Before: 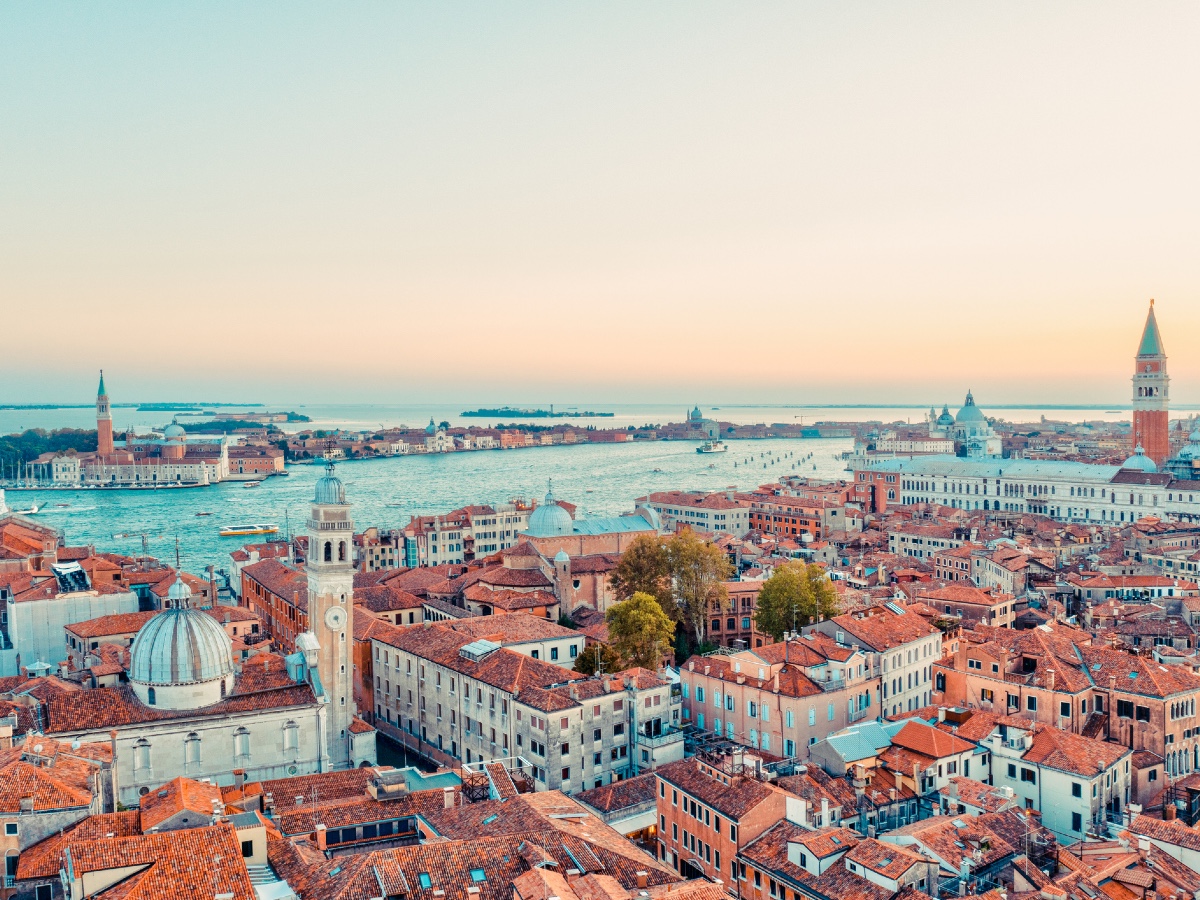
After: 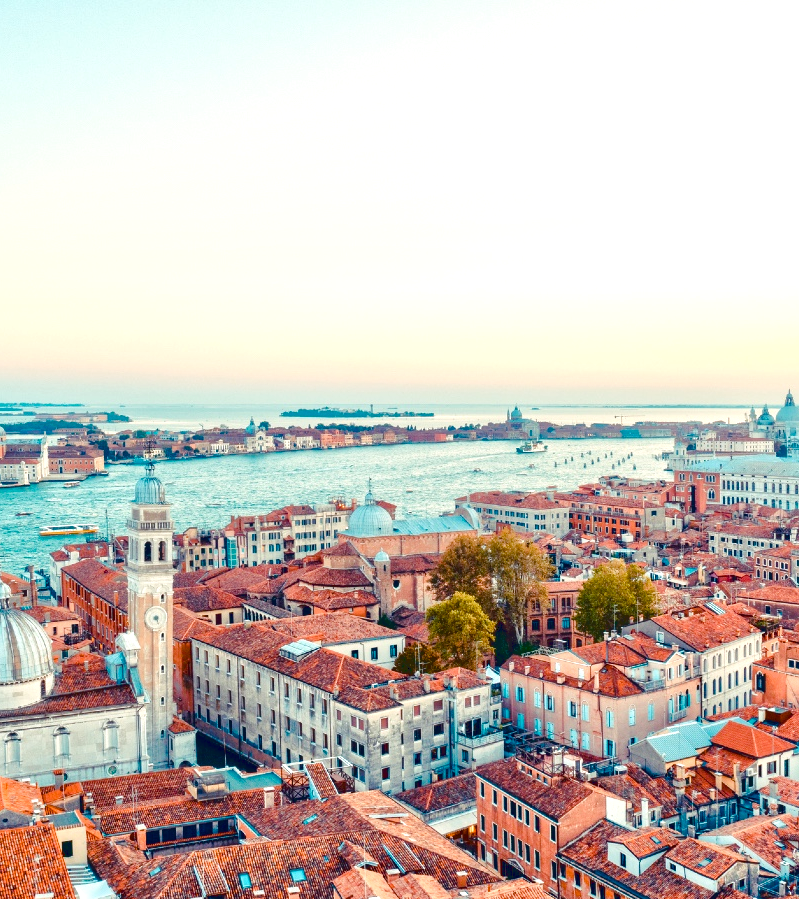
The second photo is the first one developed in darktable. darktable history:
crop and rotate: left 15.055%, right 18.278%
color balance rgb: perceptual saturation grading › global saturation 25%, perceptual saturation grading › highlights -50%, perceptual saturation grading › shadows 30%, perceptual brilliance grading › global brilliance 12%, global vibrance 20%
tone curve: curves: ch0 [(0.122, 0.111) (1, 1)]
